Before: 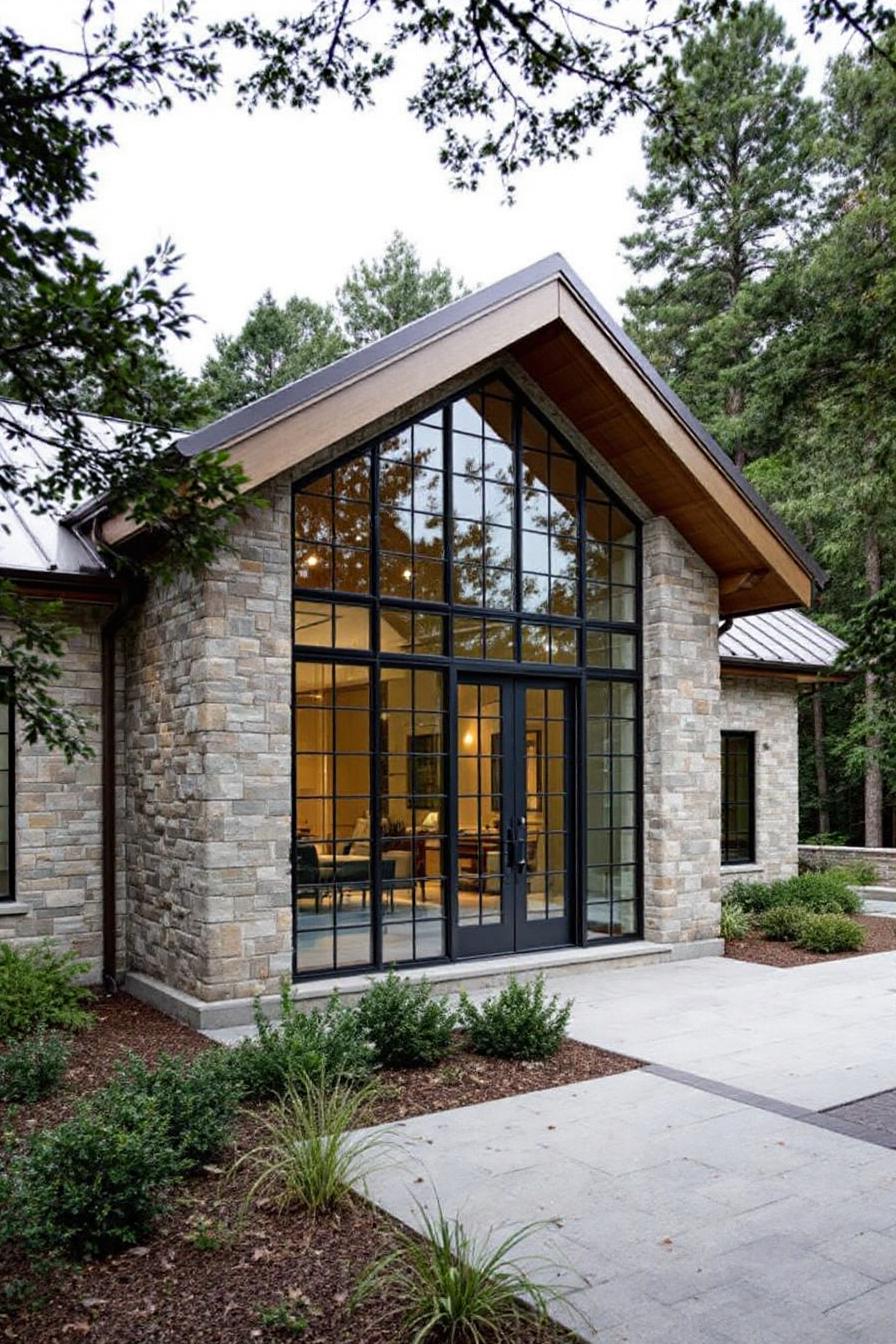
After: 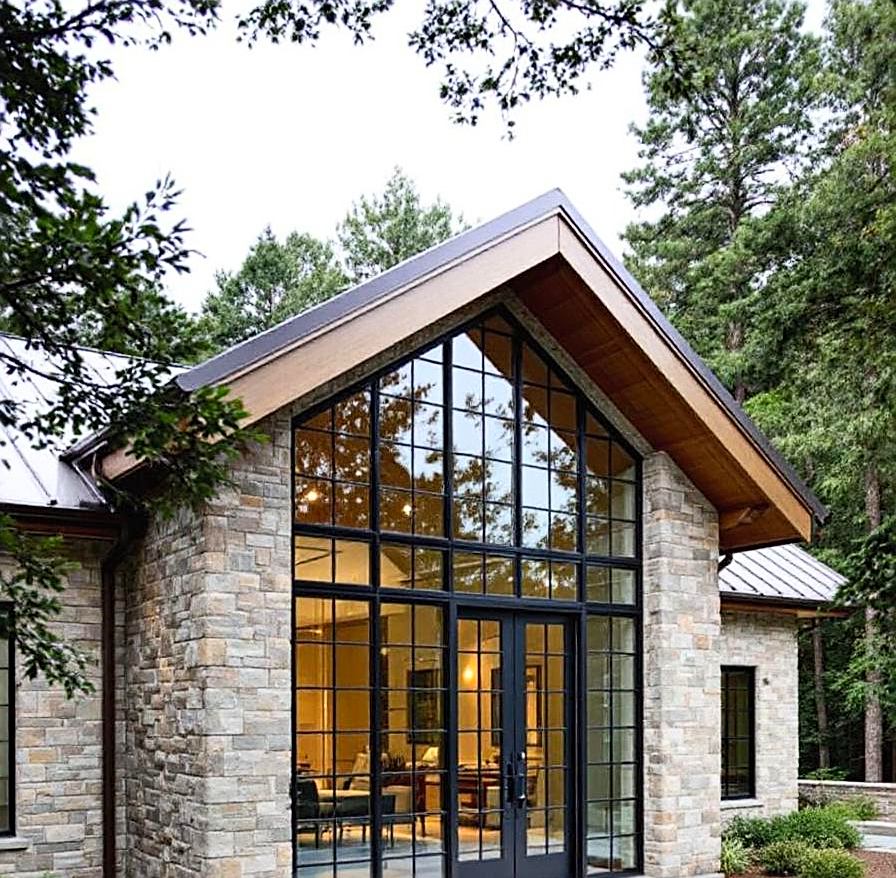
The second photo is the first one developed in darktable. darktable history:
sharpen: on, module defaults
crop and rotate: top 4.868%, bottom 29.74%
contrast brightness saturation: contrast 0.199, brightness 0.168, saturation 0.221
